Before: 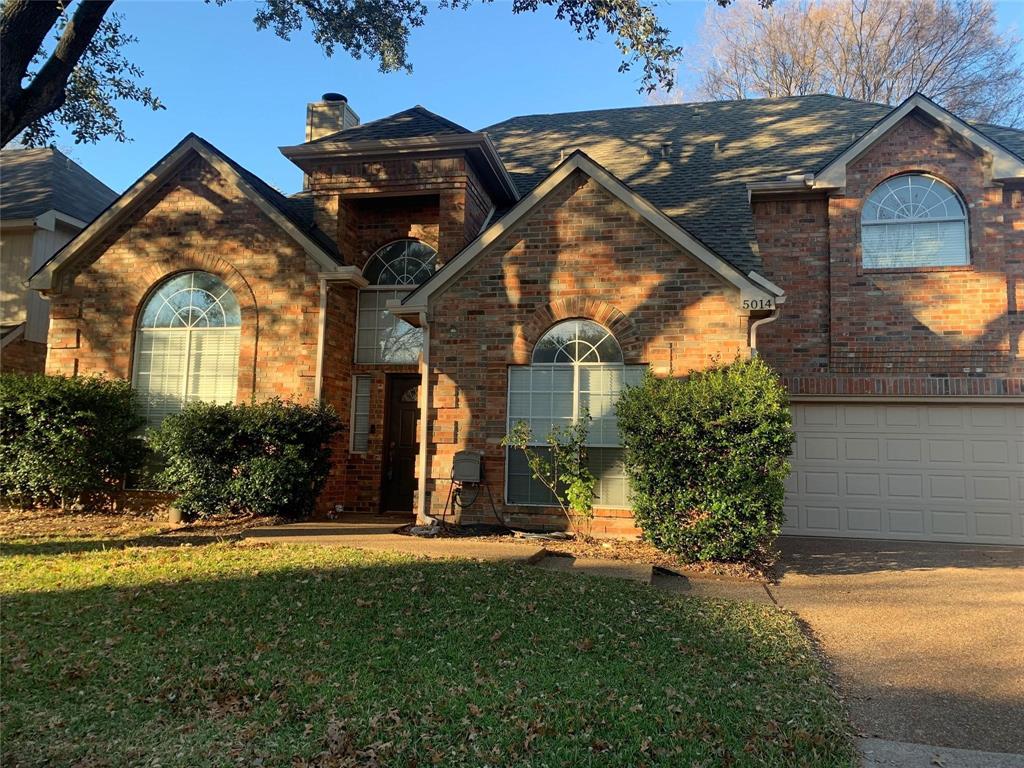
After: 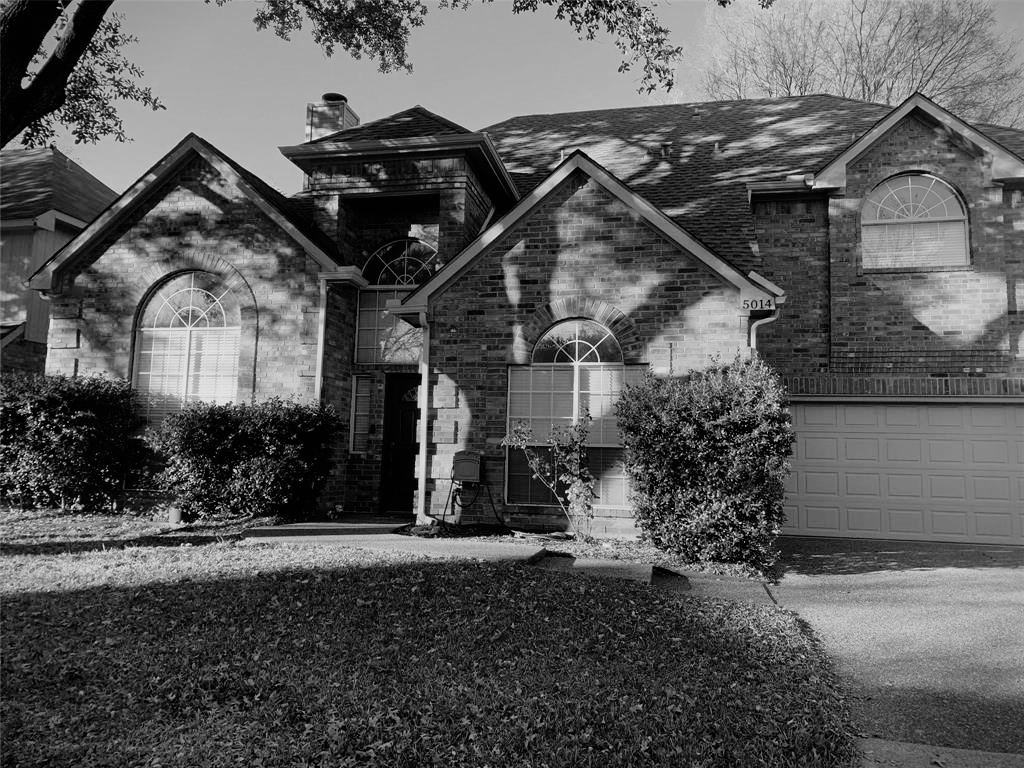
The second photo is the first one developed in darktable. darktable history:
white balance: red 1.05, blue 1.072
filmic rgb: black relative exposure -11.88 EV, white relative exposure 5.43 EV, threshold 3 EV, hardness 4.49, latitude 50%, contrast 1.14, color science v5 (2021), contrast in shadows safe, contrast in highlights safe, enable highlight reconstruction true
monochrome: on, module defaults
vignetting: fall-off start 91.19%
